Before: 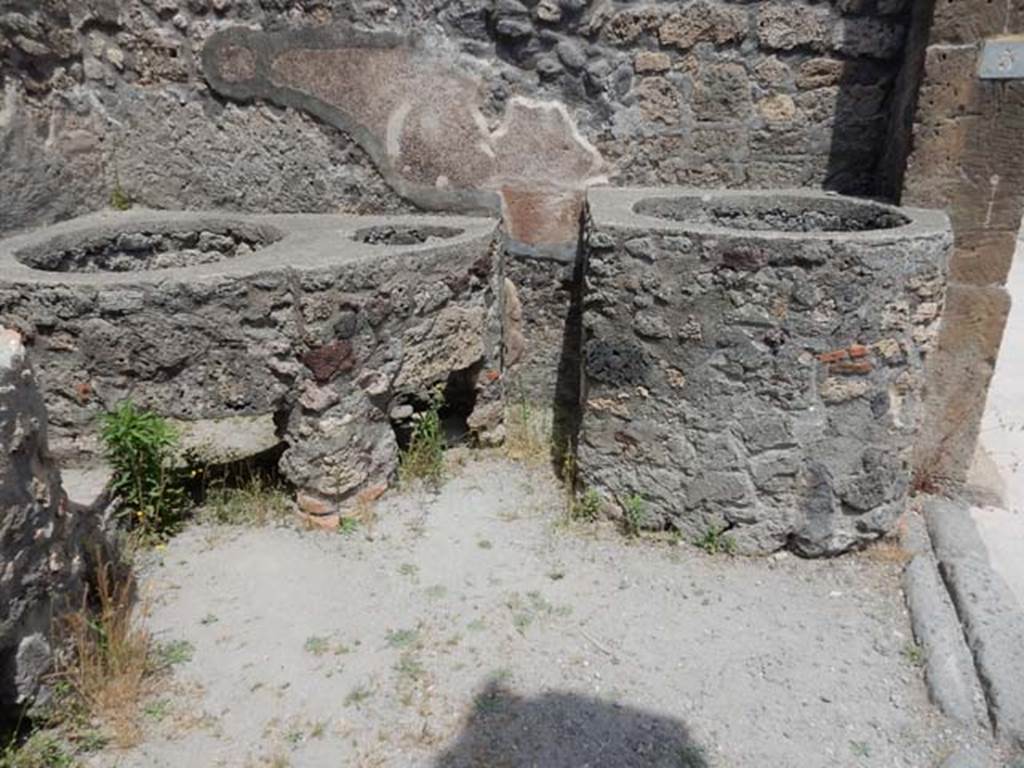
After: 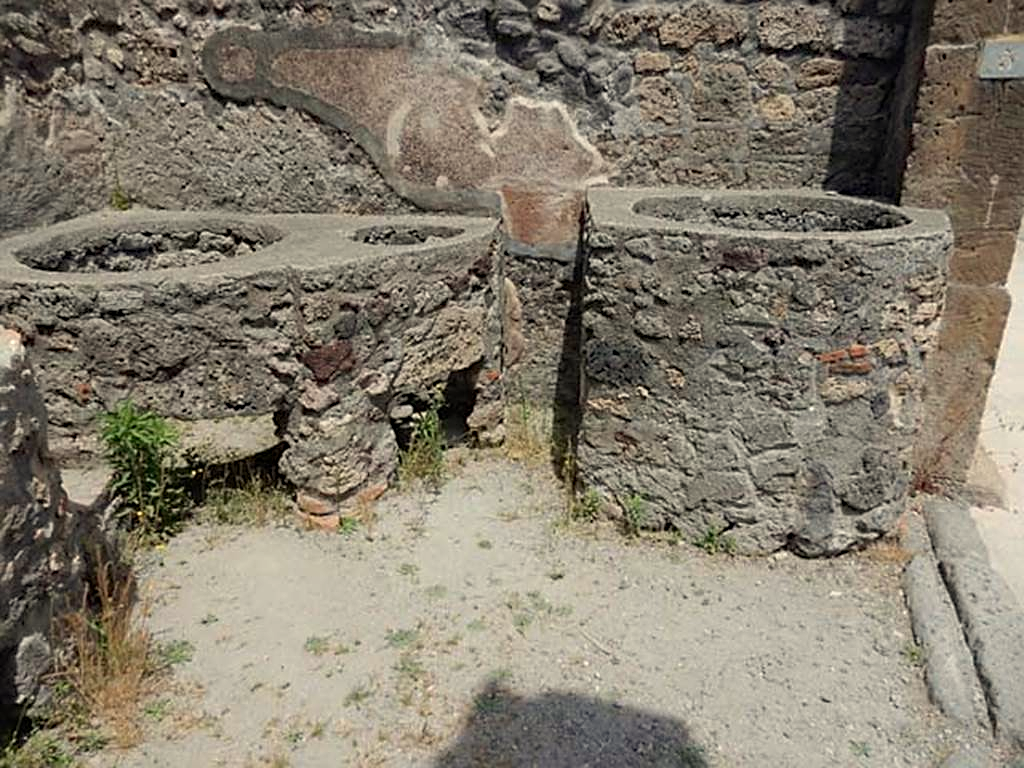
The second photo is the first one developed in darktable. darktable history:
sharpen: on, module defaults
haze removal: adaptive false
white balance: red 1.029, blue 0.92
